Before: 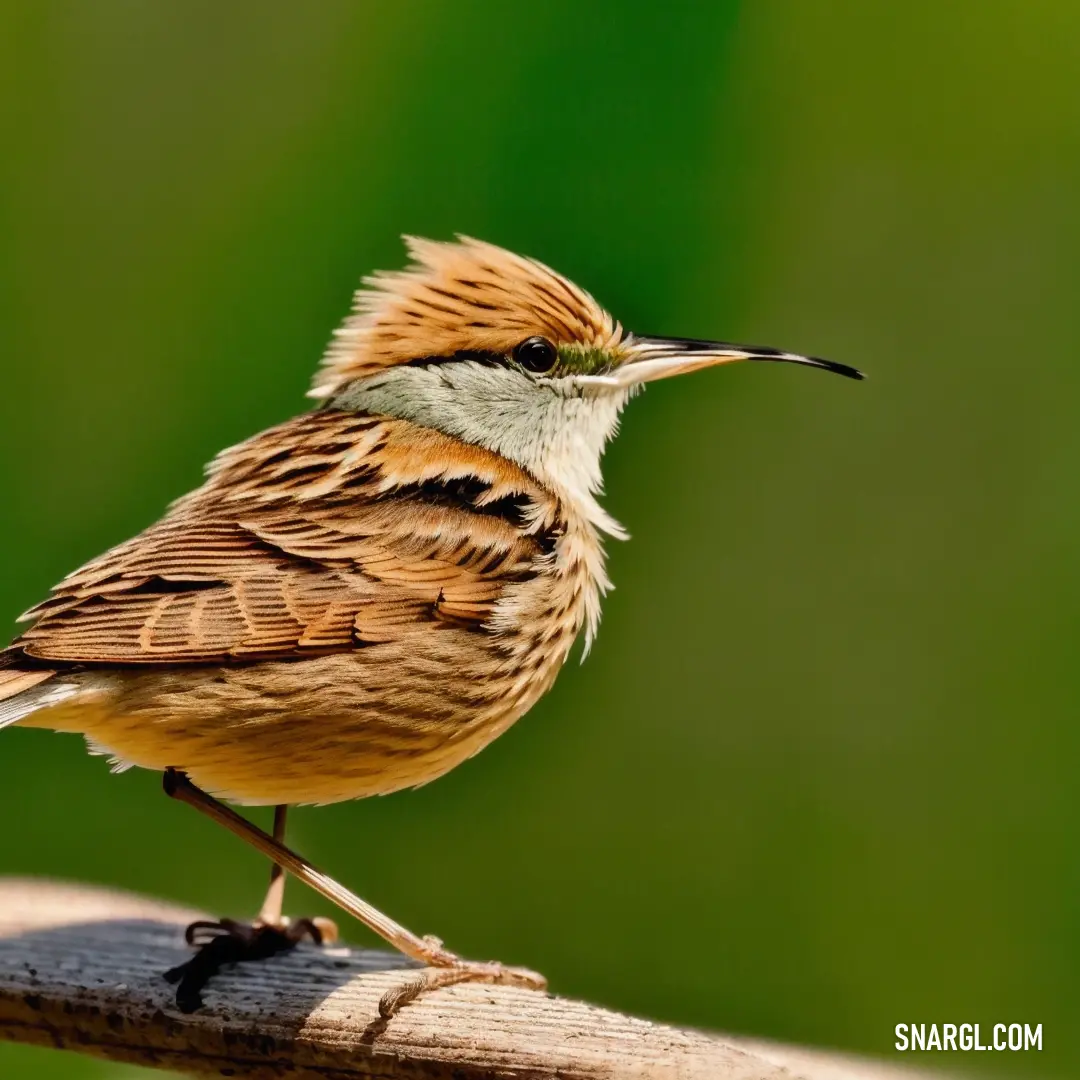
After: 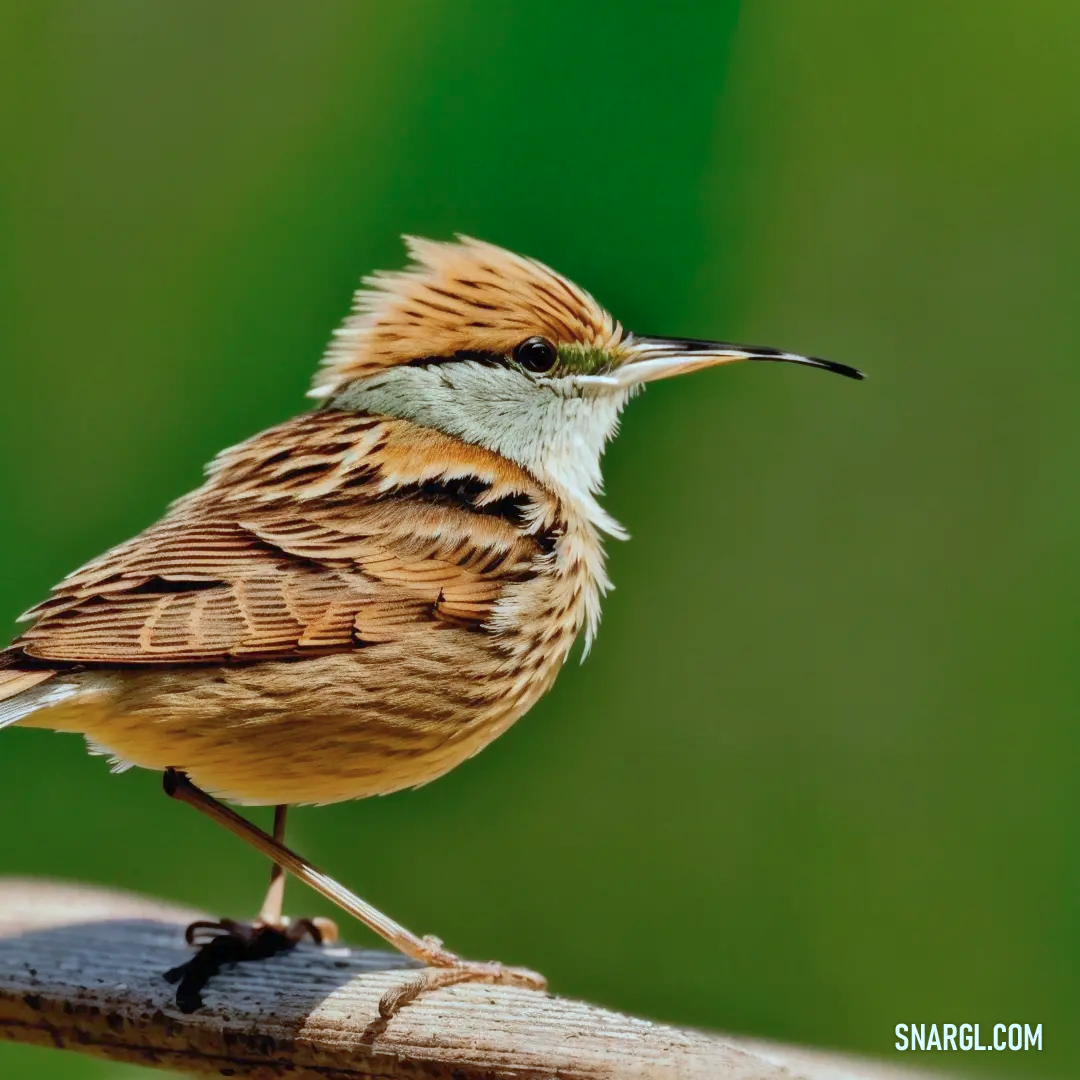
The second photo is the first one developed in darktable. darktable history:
shadows and highlights: on, module defaults
color calibration: illuminant Planckian (black body), x 0.375, y 0.374, temperature 4108.72 K
